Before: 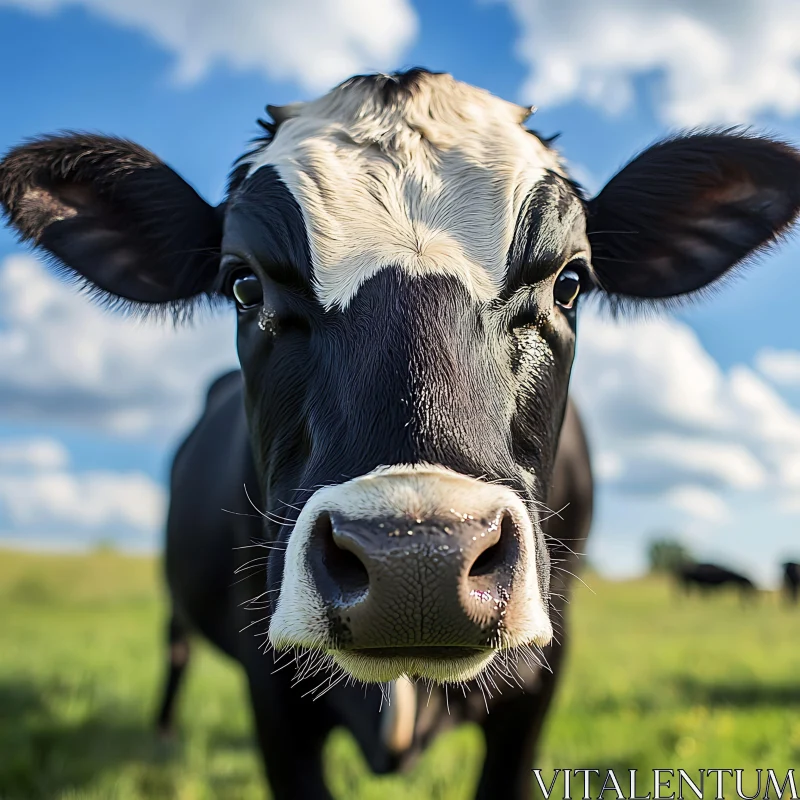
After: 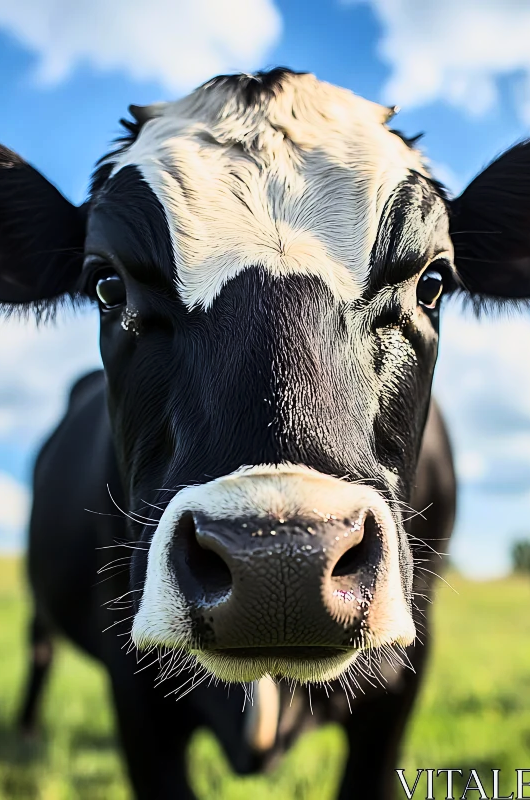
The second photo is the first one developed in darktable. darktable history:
tone curve: curves: ch0 [(0, 0.001) (0.139, 0.096) (0.311, 0.278) (0.495, 0.531) (0.718, 0.816) (0.841, 0.909) (1, 0.967)]; ch1 [(0, 0) (0.272, 0.249) (0.388, 0.385) (0.469, 0.456) (0.495, 0.497) (0.538, 0.554) (0.578, 0.605) (0.707, 0.778) (1, 1)]; ch2 [(0, 0) (0.125, 0.089) (0.353, 0.329) (0.443, 0.408) (0.502, 0.499) (0.557, 0.542) (0.608, 0.635) (1, 1)], color space Lab, linked channels, preserve colors none
crop: left 17.203%, right 16.514%
